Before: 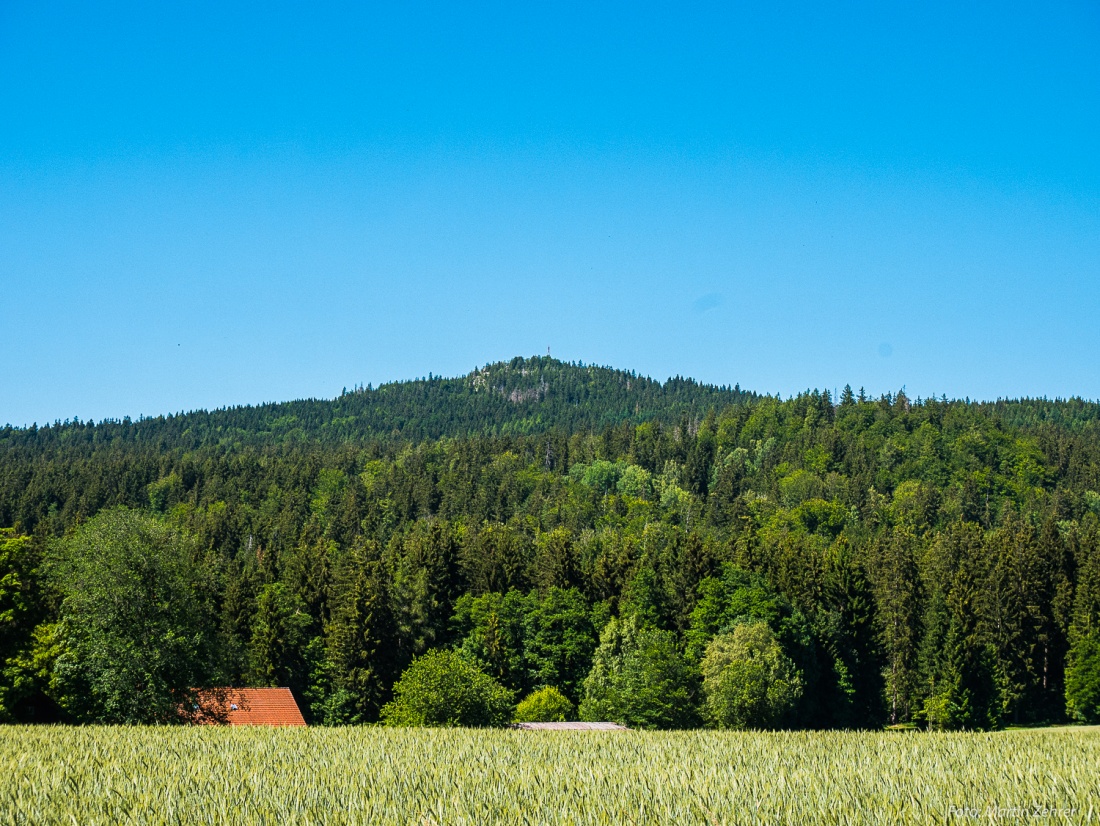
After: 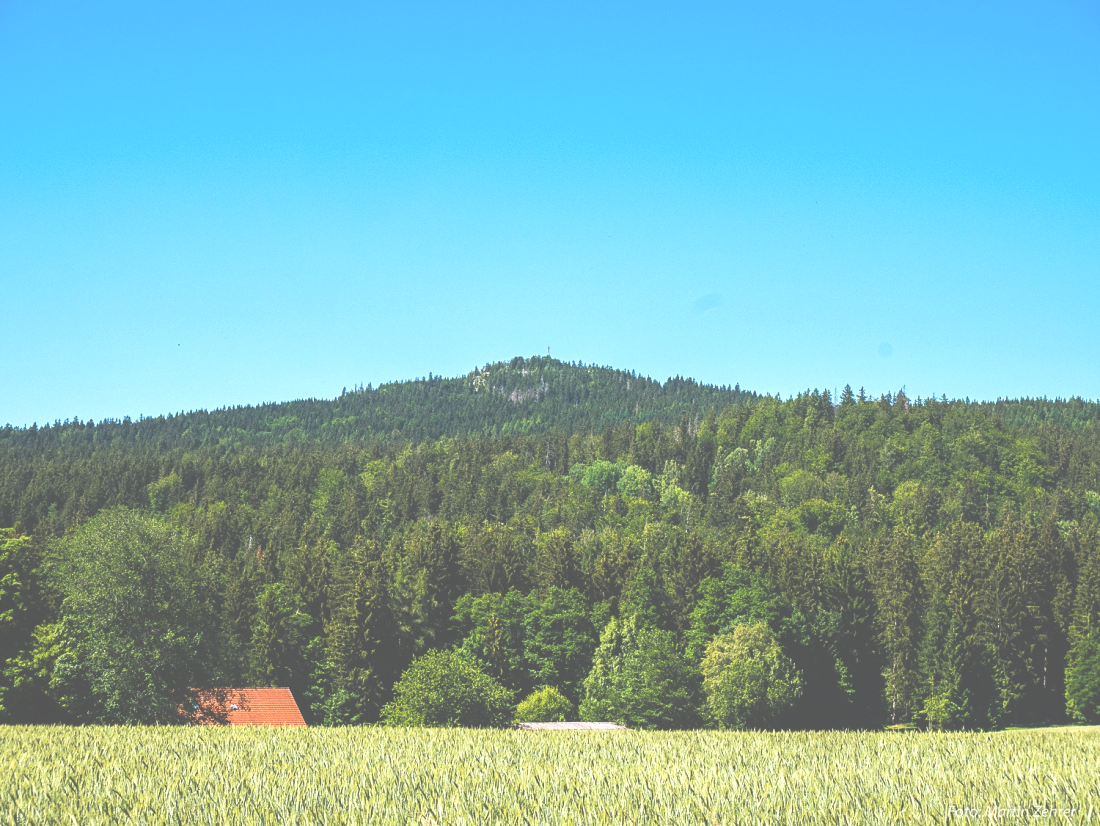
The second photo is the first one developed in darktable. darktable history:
exposure: black level correction -0.07, exposure 0.502 EV, compensate exposure bias true, compensate highlight preservation false
